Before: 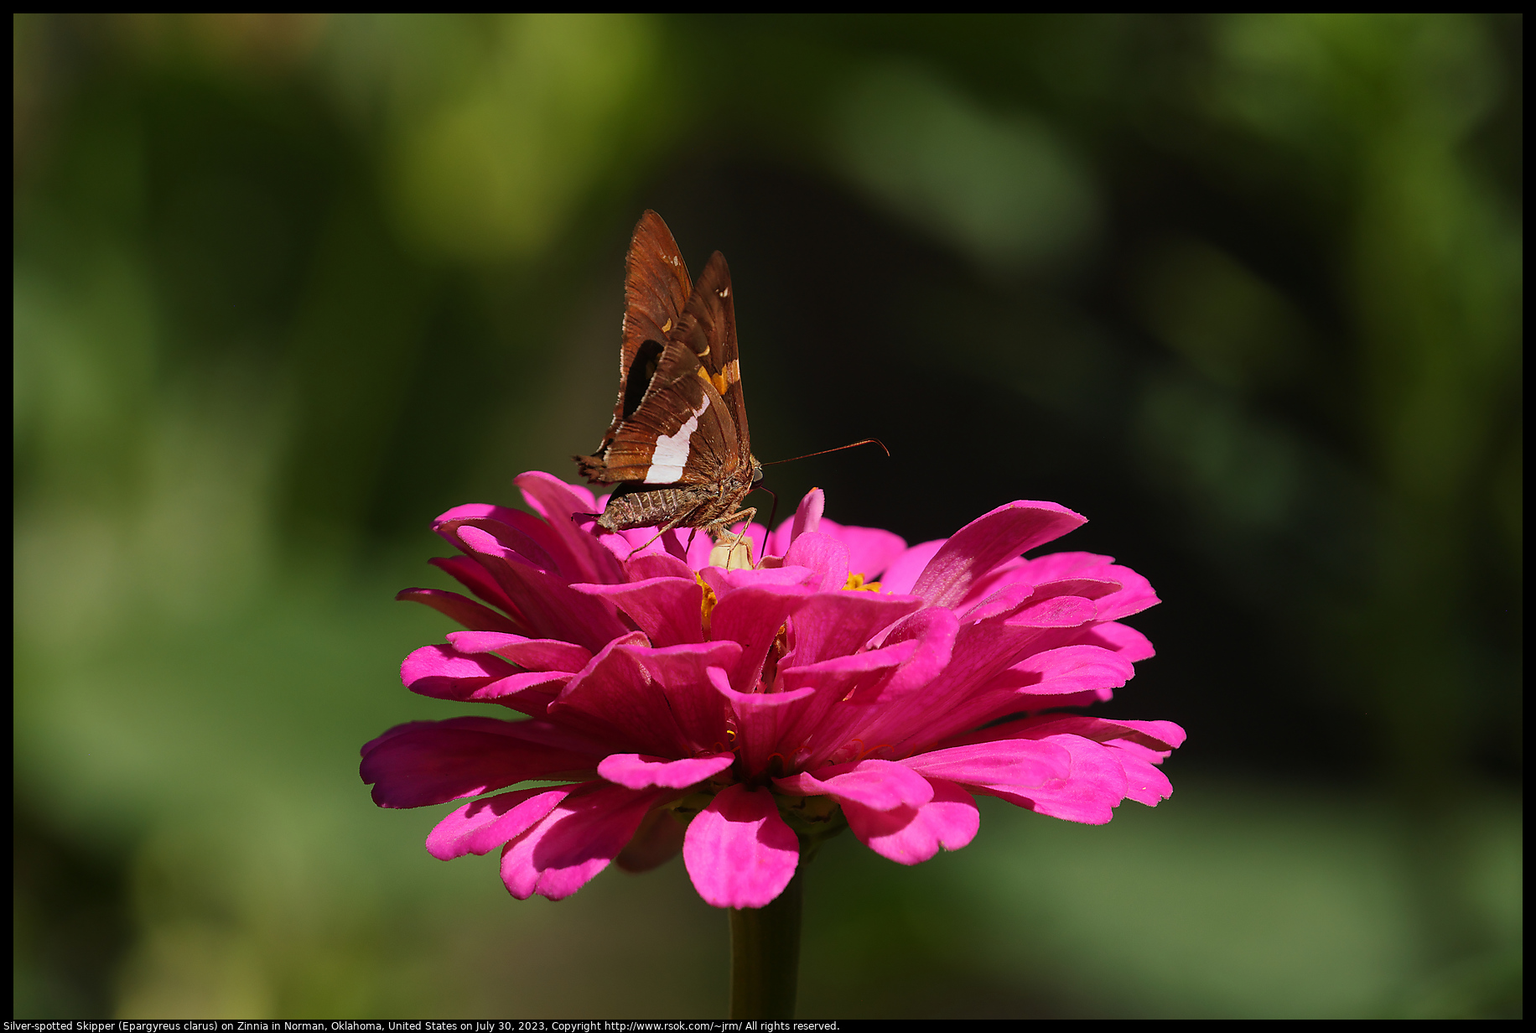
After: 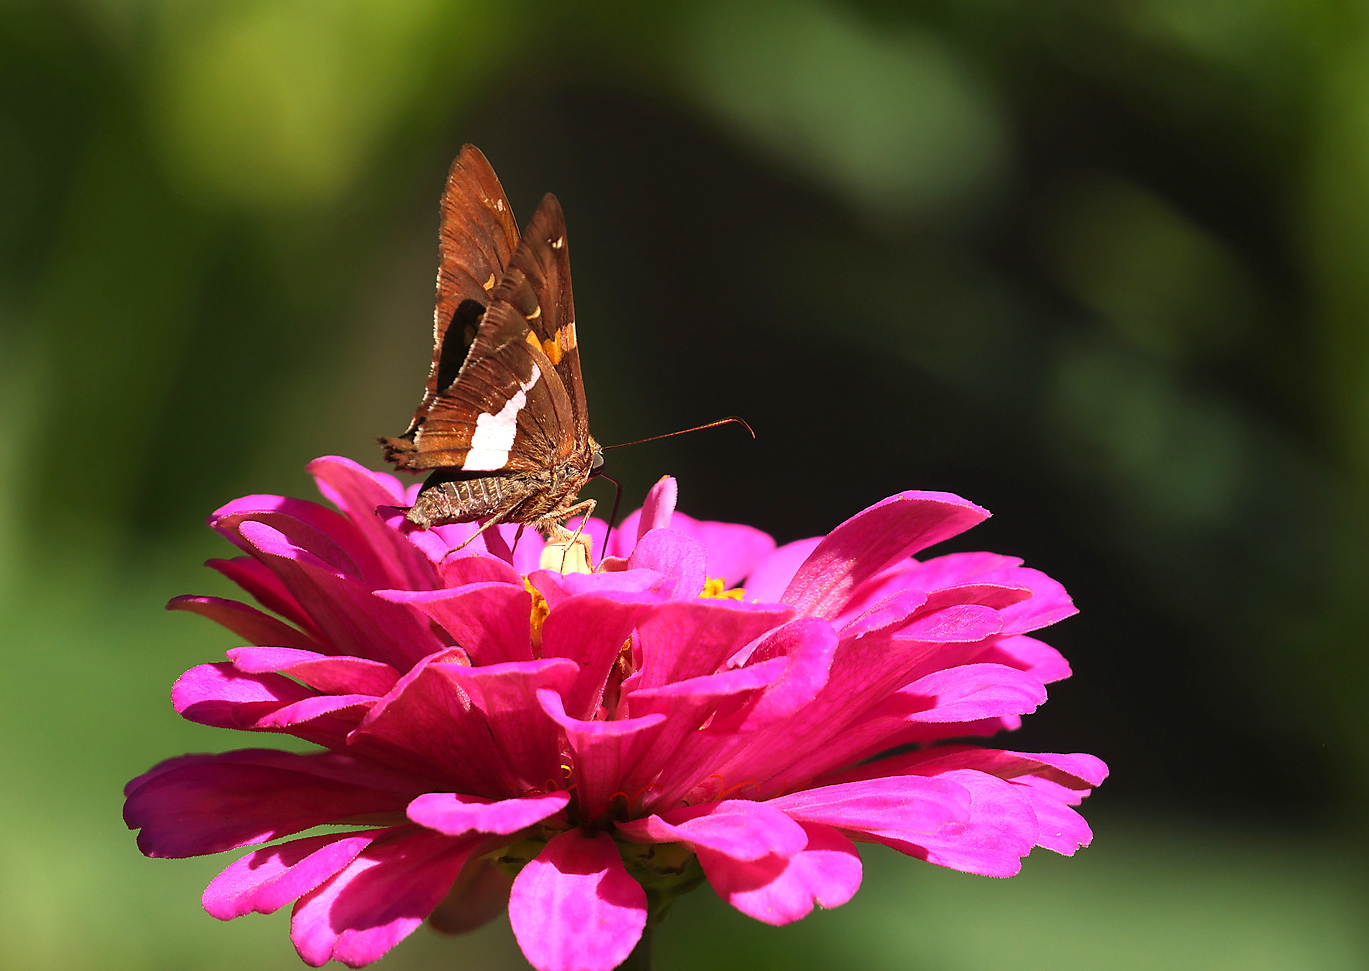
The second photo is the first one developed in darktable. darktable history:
exposure: exposure 0.202 EV, compensate exposure bias true, compensate highlight preservation false
crop: left 16.729%, top 8.65%, right 8.501%, bottom 12.489%
